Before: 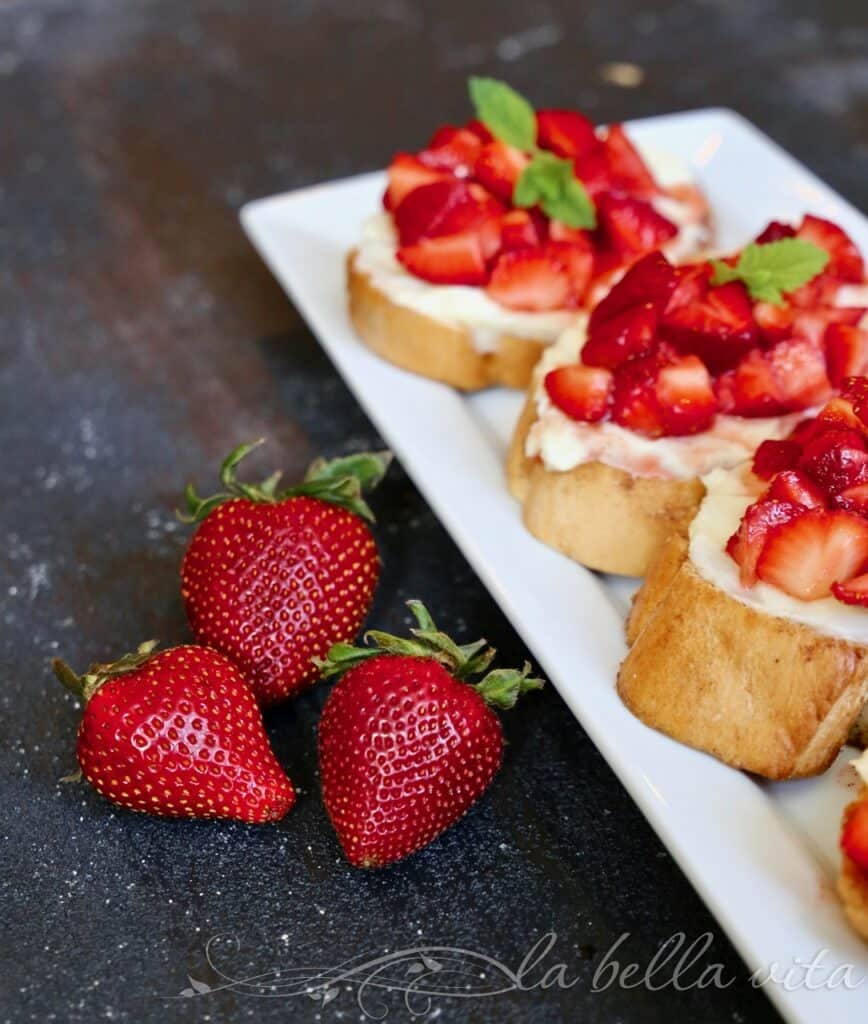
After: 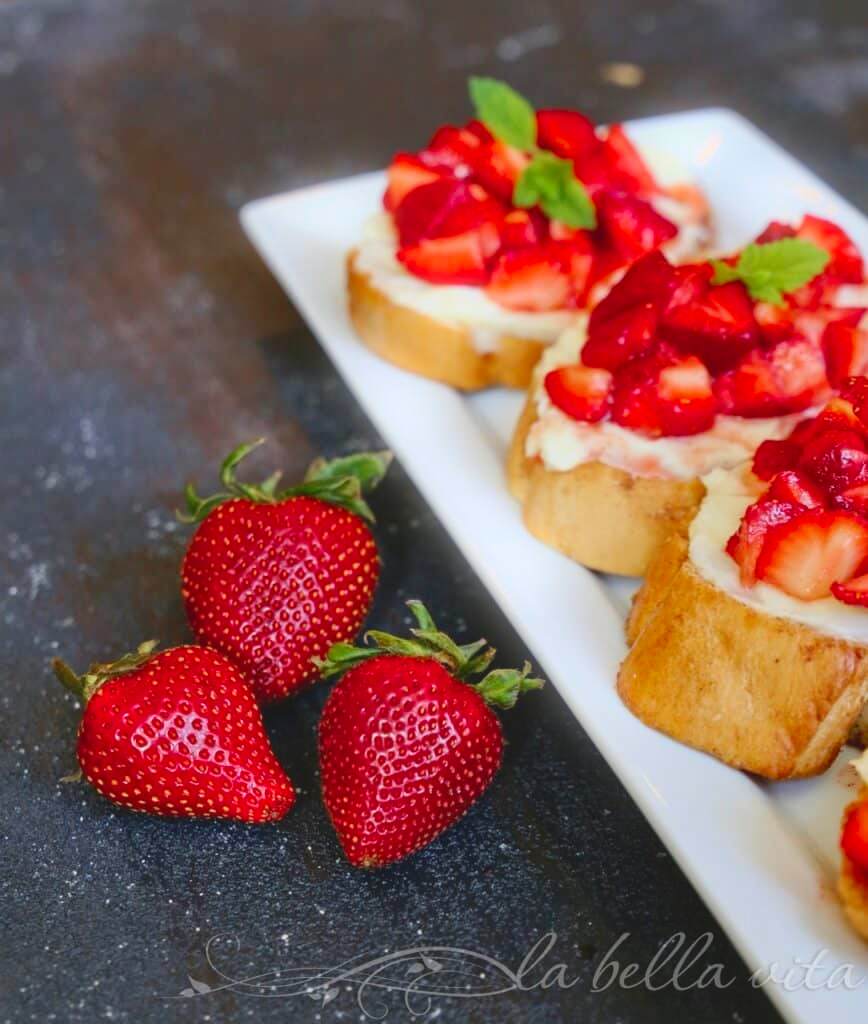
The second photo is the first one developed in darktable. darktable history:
bloom: size 5%, threshold 95%, strength 15%
contrast brightness saturation: contrast -0.19, saturation 0.19
levels: levels [0, 0.492, 0.984]
local contrast: highlights 100%, shadows 100%, detail 120%, midtone range 0.2
